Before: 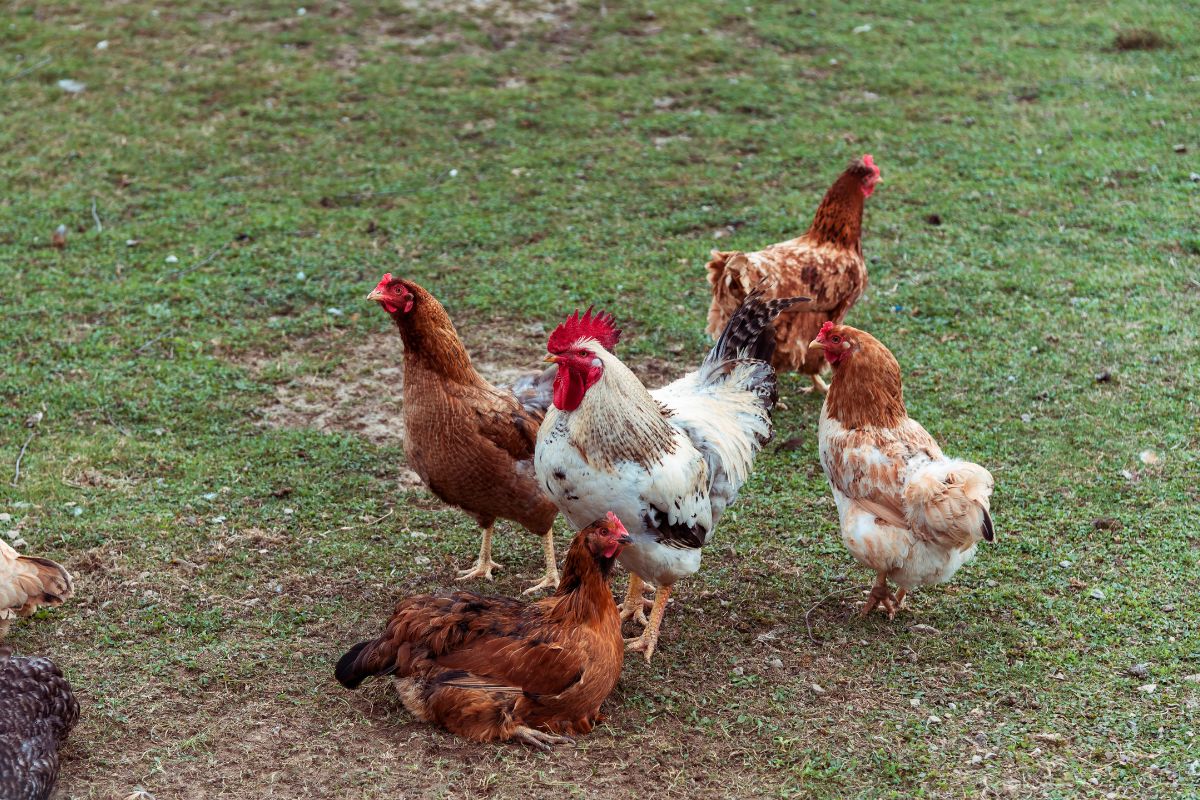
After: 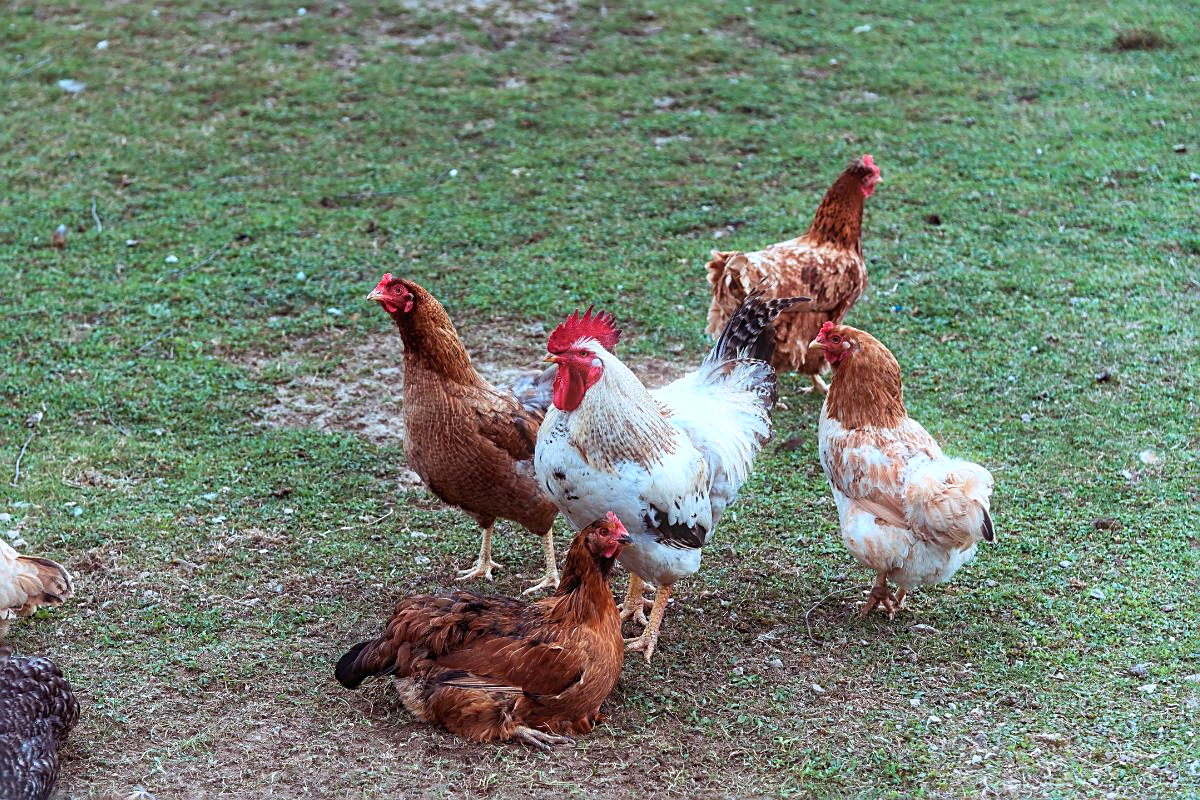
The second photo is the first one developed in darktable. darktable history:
sharpen: on, module defaults
bloom: size 5%, threshold 95%, strength 15%
color calibration: x 0.38, y 0.391, temperature 4086.74 K
exposure: exposure 0.128 EV, compensate highlight preservation false
